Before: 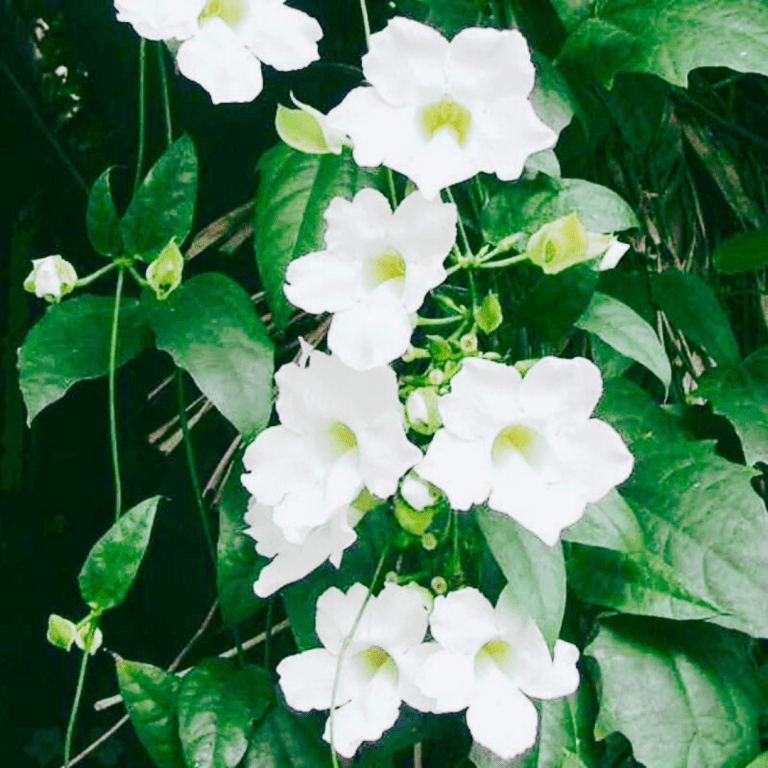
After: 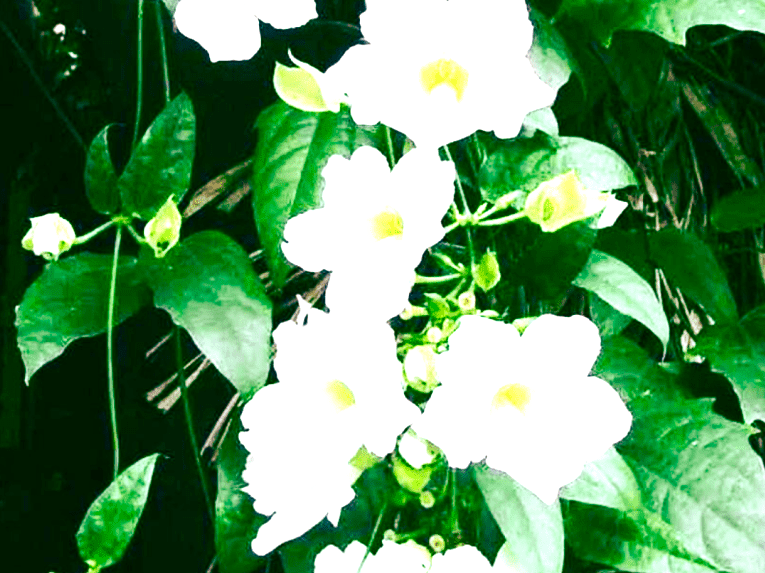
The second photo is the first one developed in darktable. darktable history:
color balance rgb: shadows lift › luminance -20%, power › hue 72.24°, highlights gain › luminance 15%, global offset › hue 171.6°, perceptual saturation grading › highlights -15%, perceptual saturation grading › shadows 25%, global vibrance 35%, contrast 10%
crop: left 0.387%, top 5.469%, bottom 19.809%
exposure: black level correction 0.001, exposure 0.5 EV, compensate exposure bias true, compensate highlight preservation false
